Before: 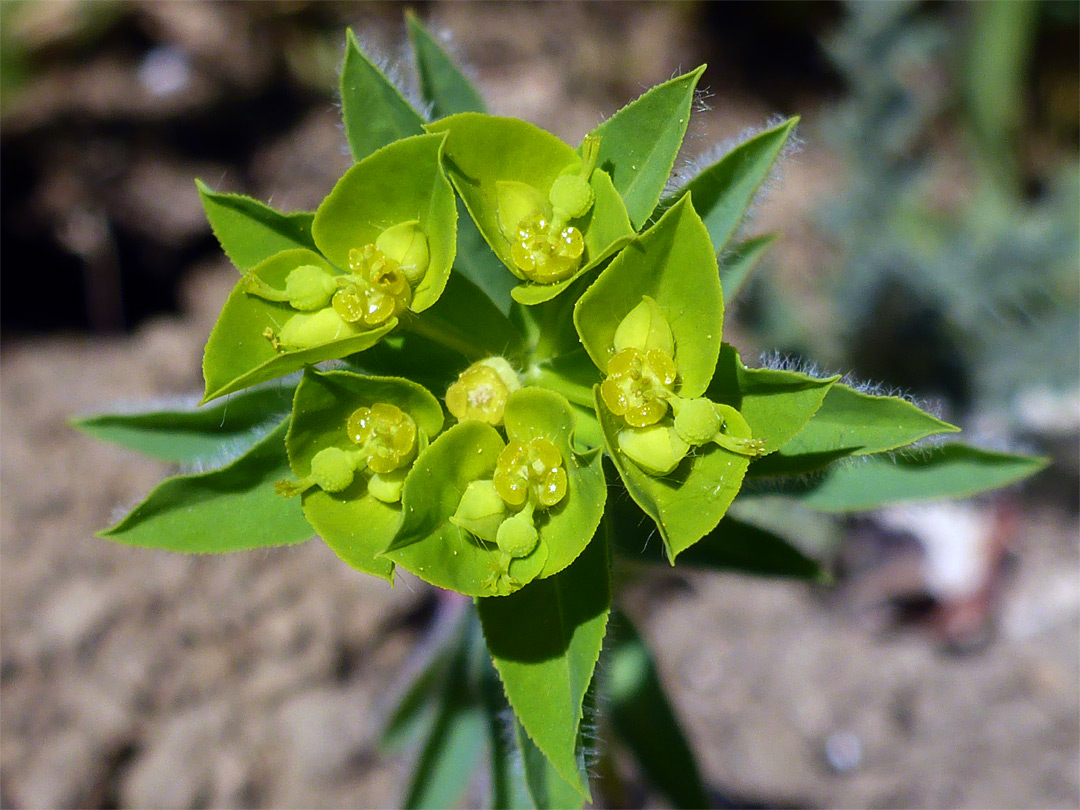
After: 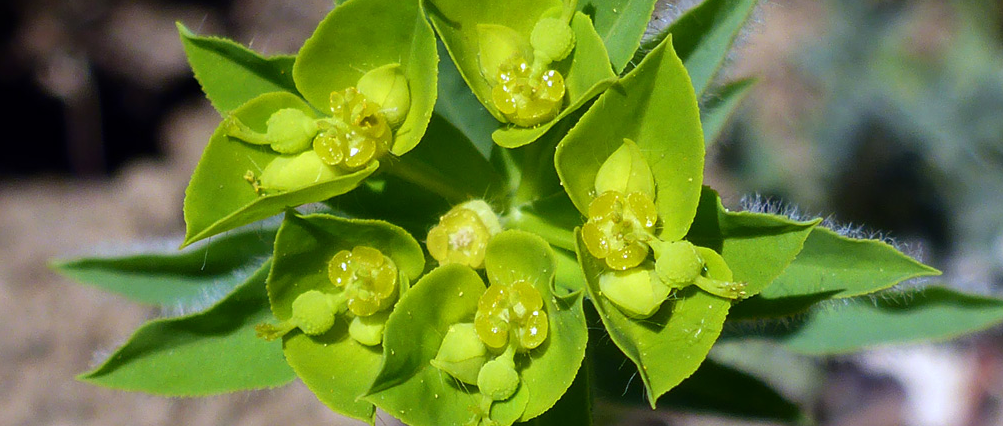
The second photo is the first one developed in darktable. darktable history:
tone equalizer: edges refinement/feathering 500, mask exposure compensation -1.57 EV, preserve details no
crop: left 1.773%, top 19.436%, right 5.342%, bottom 27.906%
